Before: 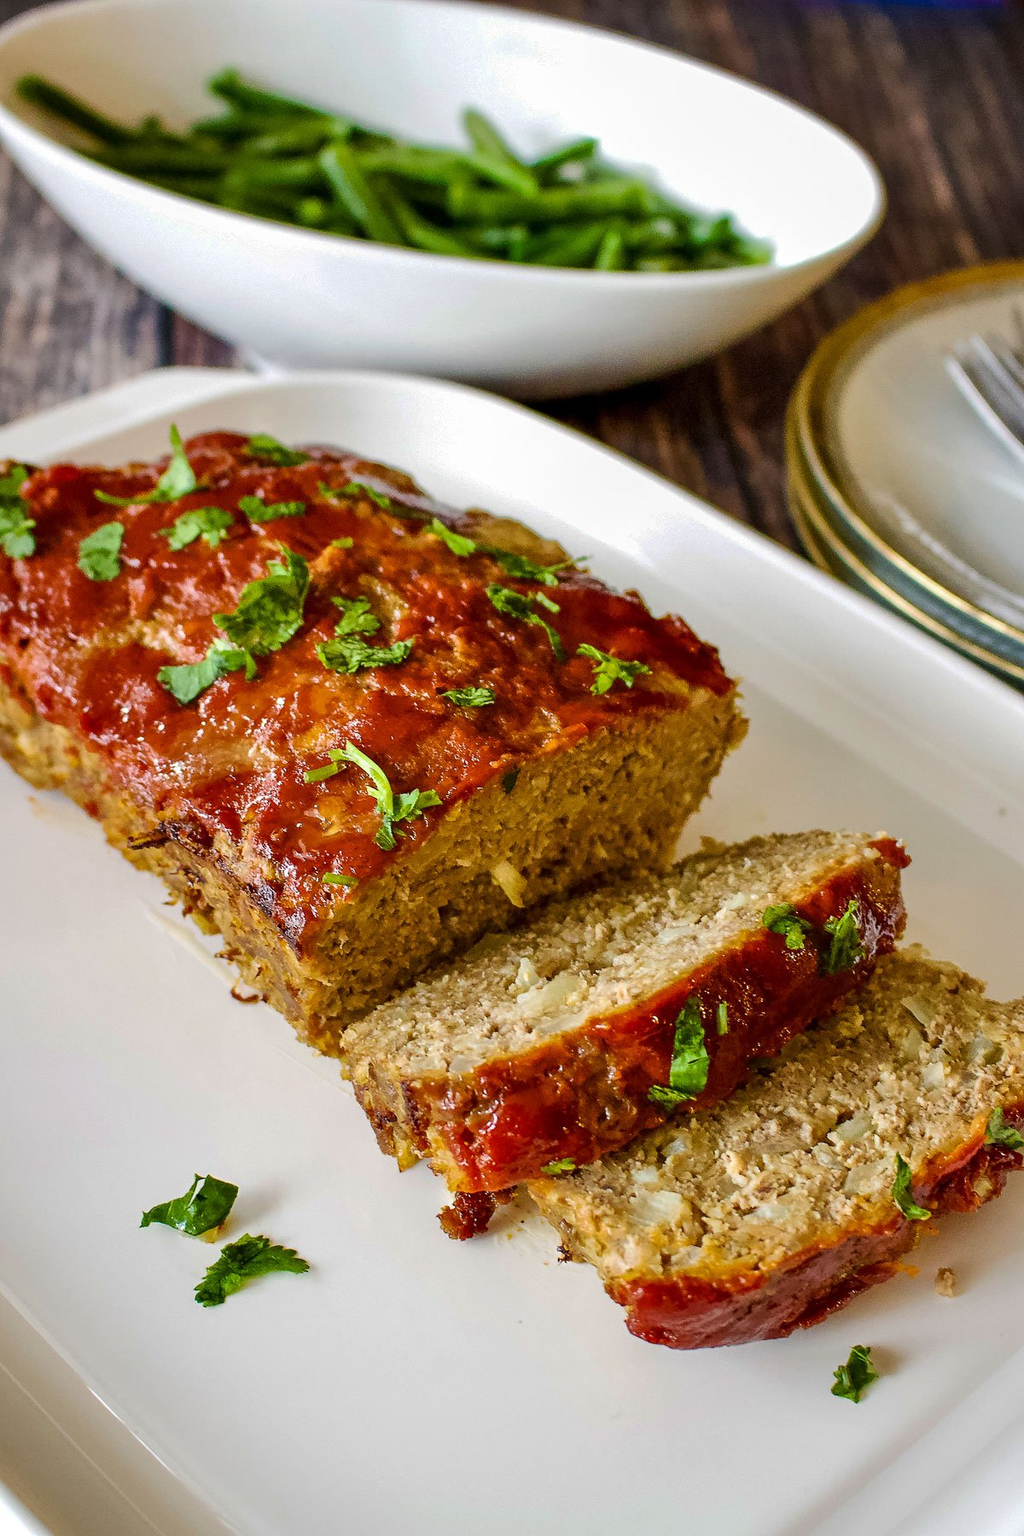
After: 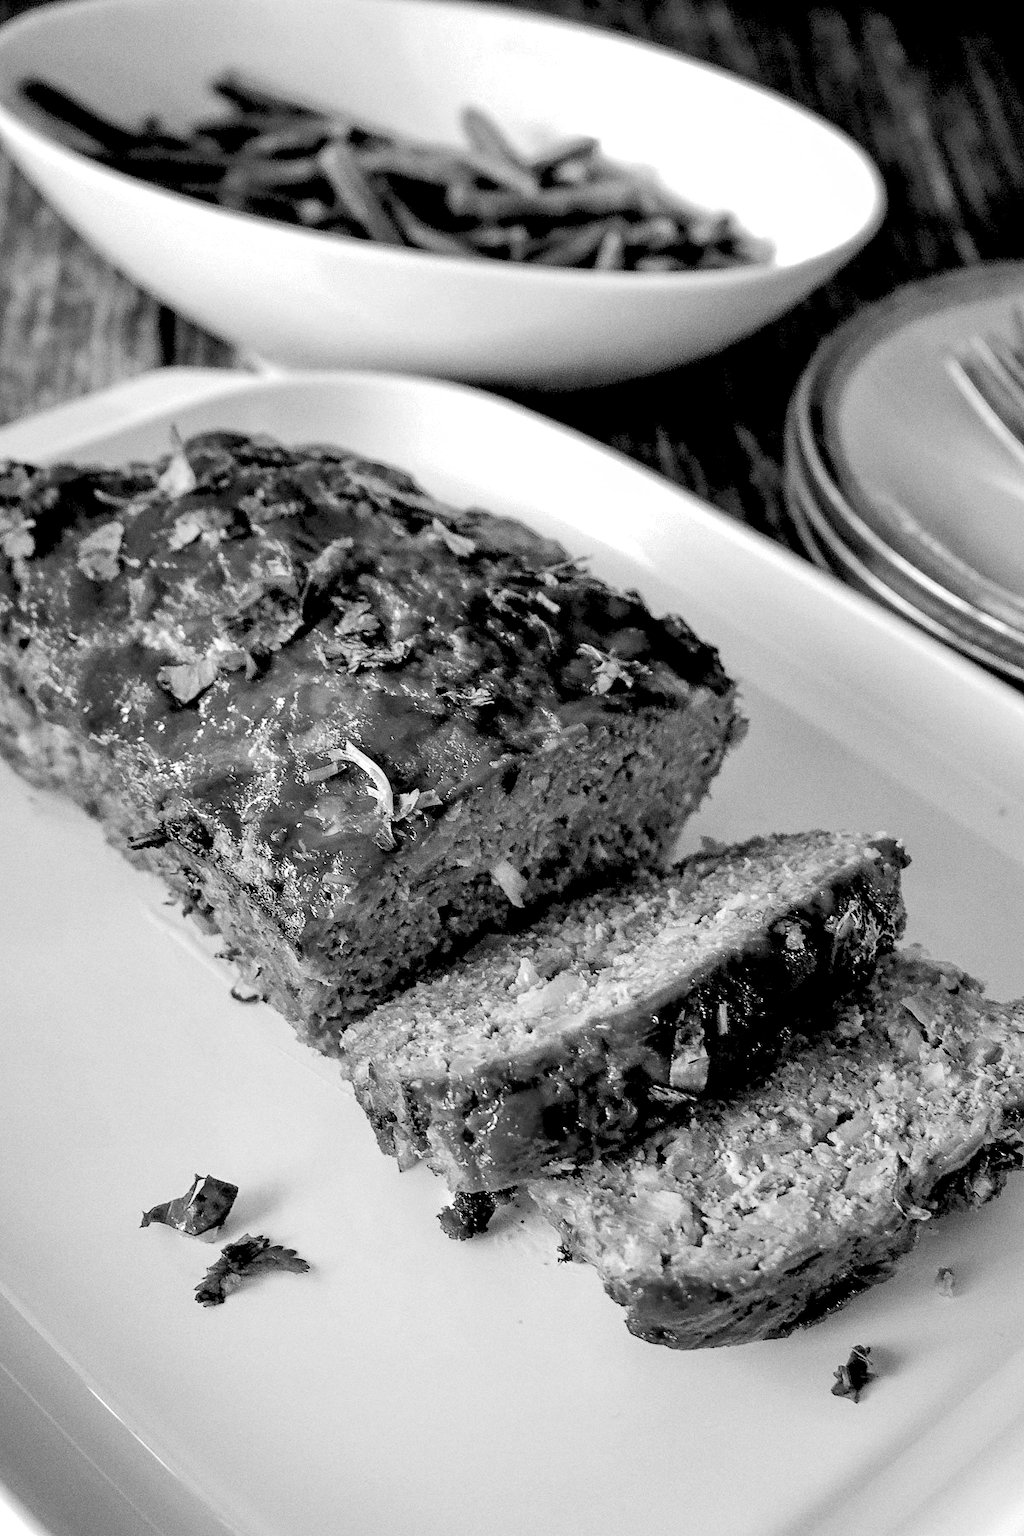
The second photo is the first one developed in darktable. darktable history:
monochrome: a 32, b 64, size 2.3, highlights 1
grain: coarseness 0.09 ISO
rgb levels: levels [[0.029, 0.461, 0.922], [0, 0.5, 1], [0, 0.5, 1]]
